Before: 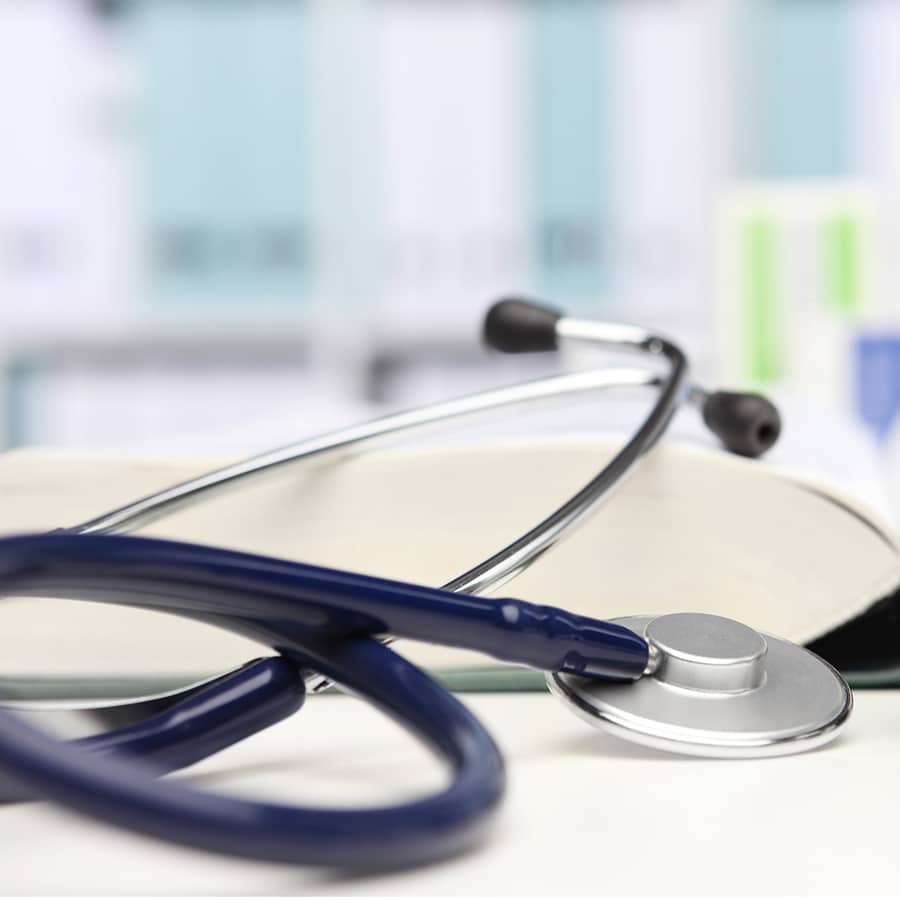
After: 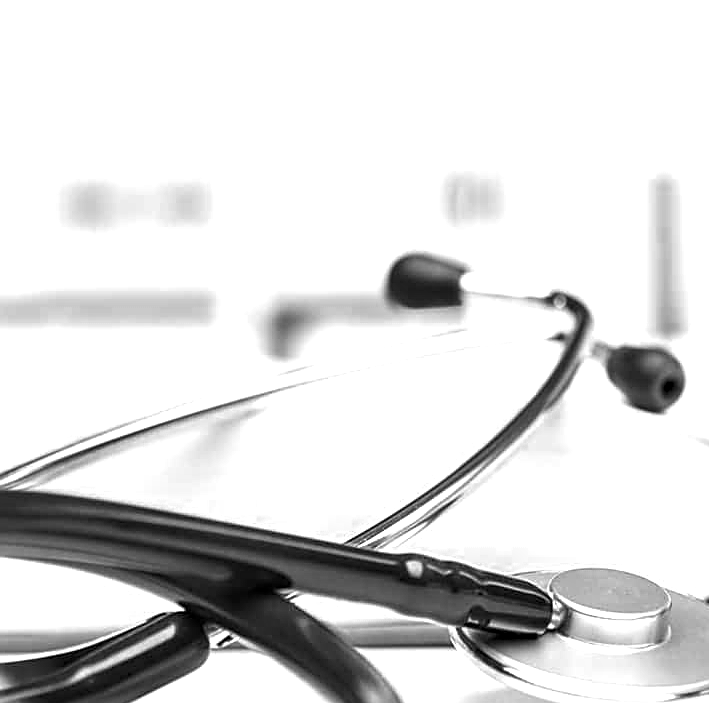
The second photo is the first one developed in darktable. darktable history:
crop and rotate: left 10.77%, top 5.1%, right 10.41%, bottom 16.76%
sharpen: on, module defaults
color zones: curves: ch0 [(0.287, 0.048) (0.493, 0.484) (0.737, 0.816)]; ch1 [(0, 0) (0.143, 0) (0.286, 0) (0.429, 0) (0.571, 0) (0.714, 0) (0.857, 0)]
color correction: highlights a* -10.69, highlights b* -19.19
local contrast: detail 142%
